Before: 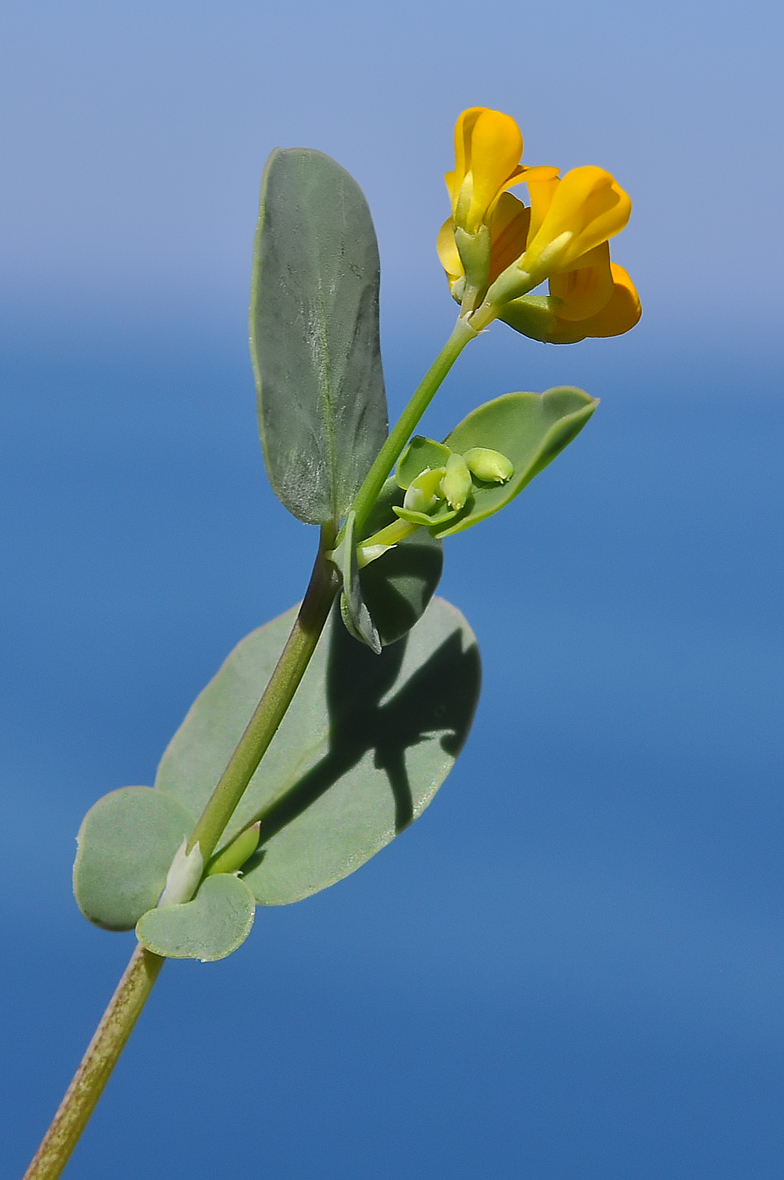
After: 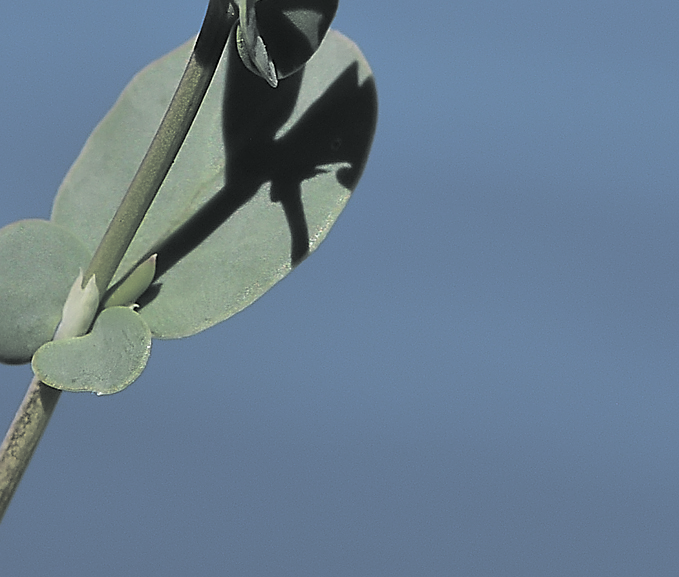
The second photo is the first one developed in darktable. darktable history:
split-toning: shadows › hue 190.8°, shadows › saturation 0.05, highlights › hue 54°, highlights › saturation 0.05, compress 0%
sharpen: on, module defaults
crop and rotate: left 13.306%, top 48.129%, bottom 2.928%
